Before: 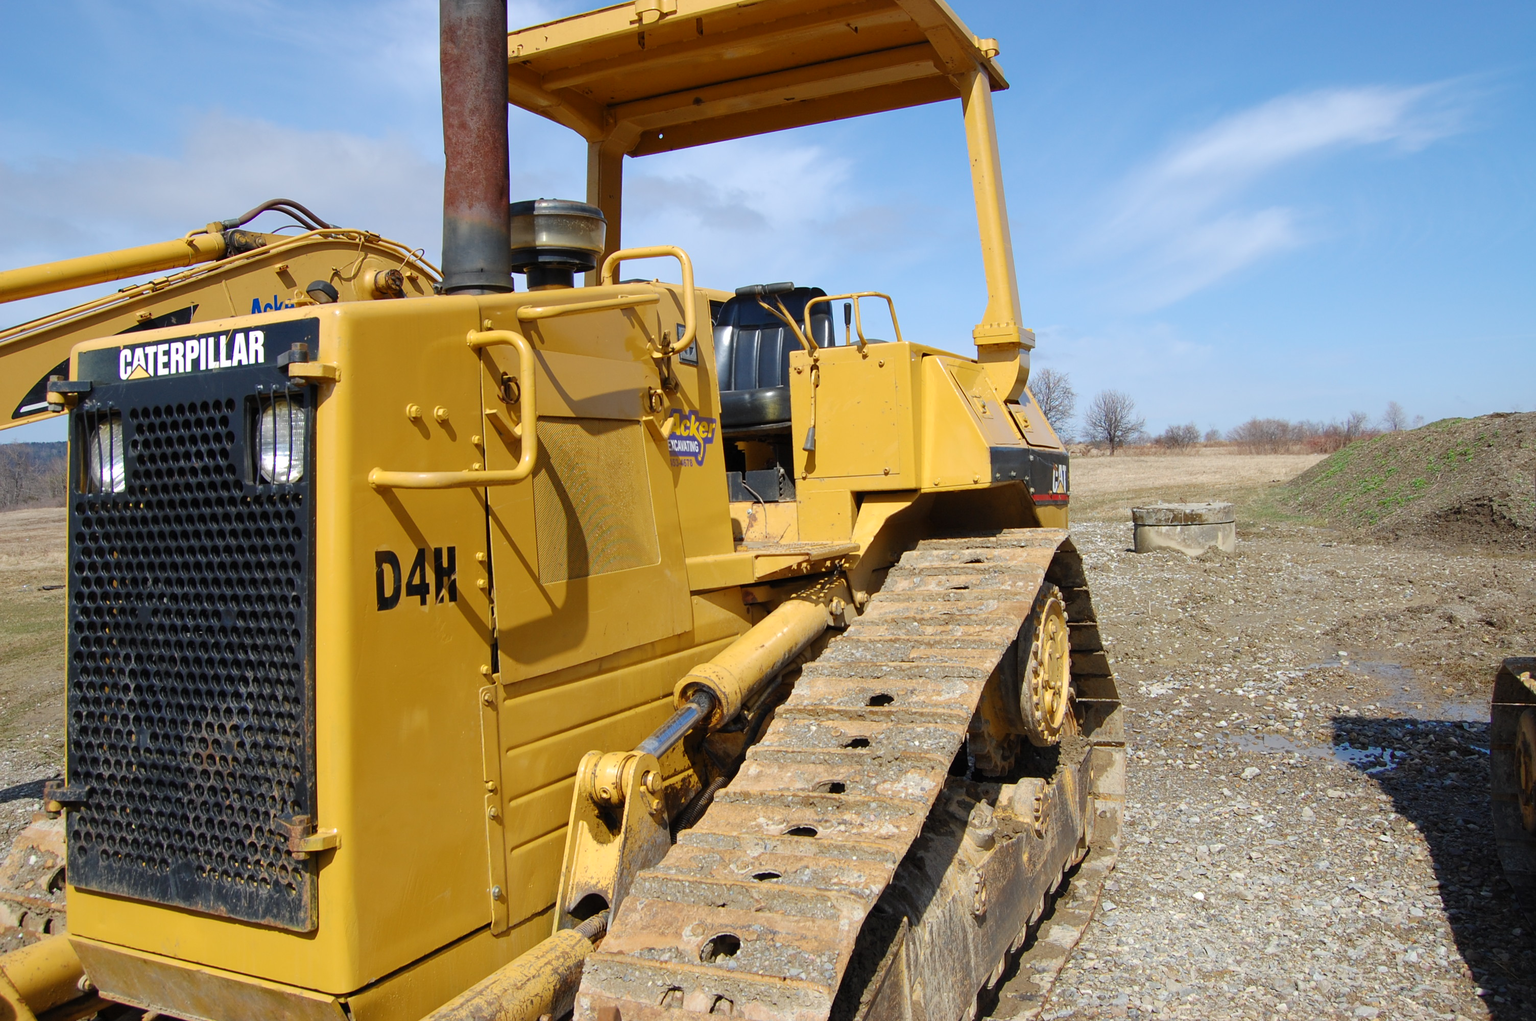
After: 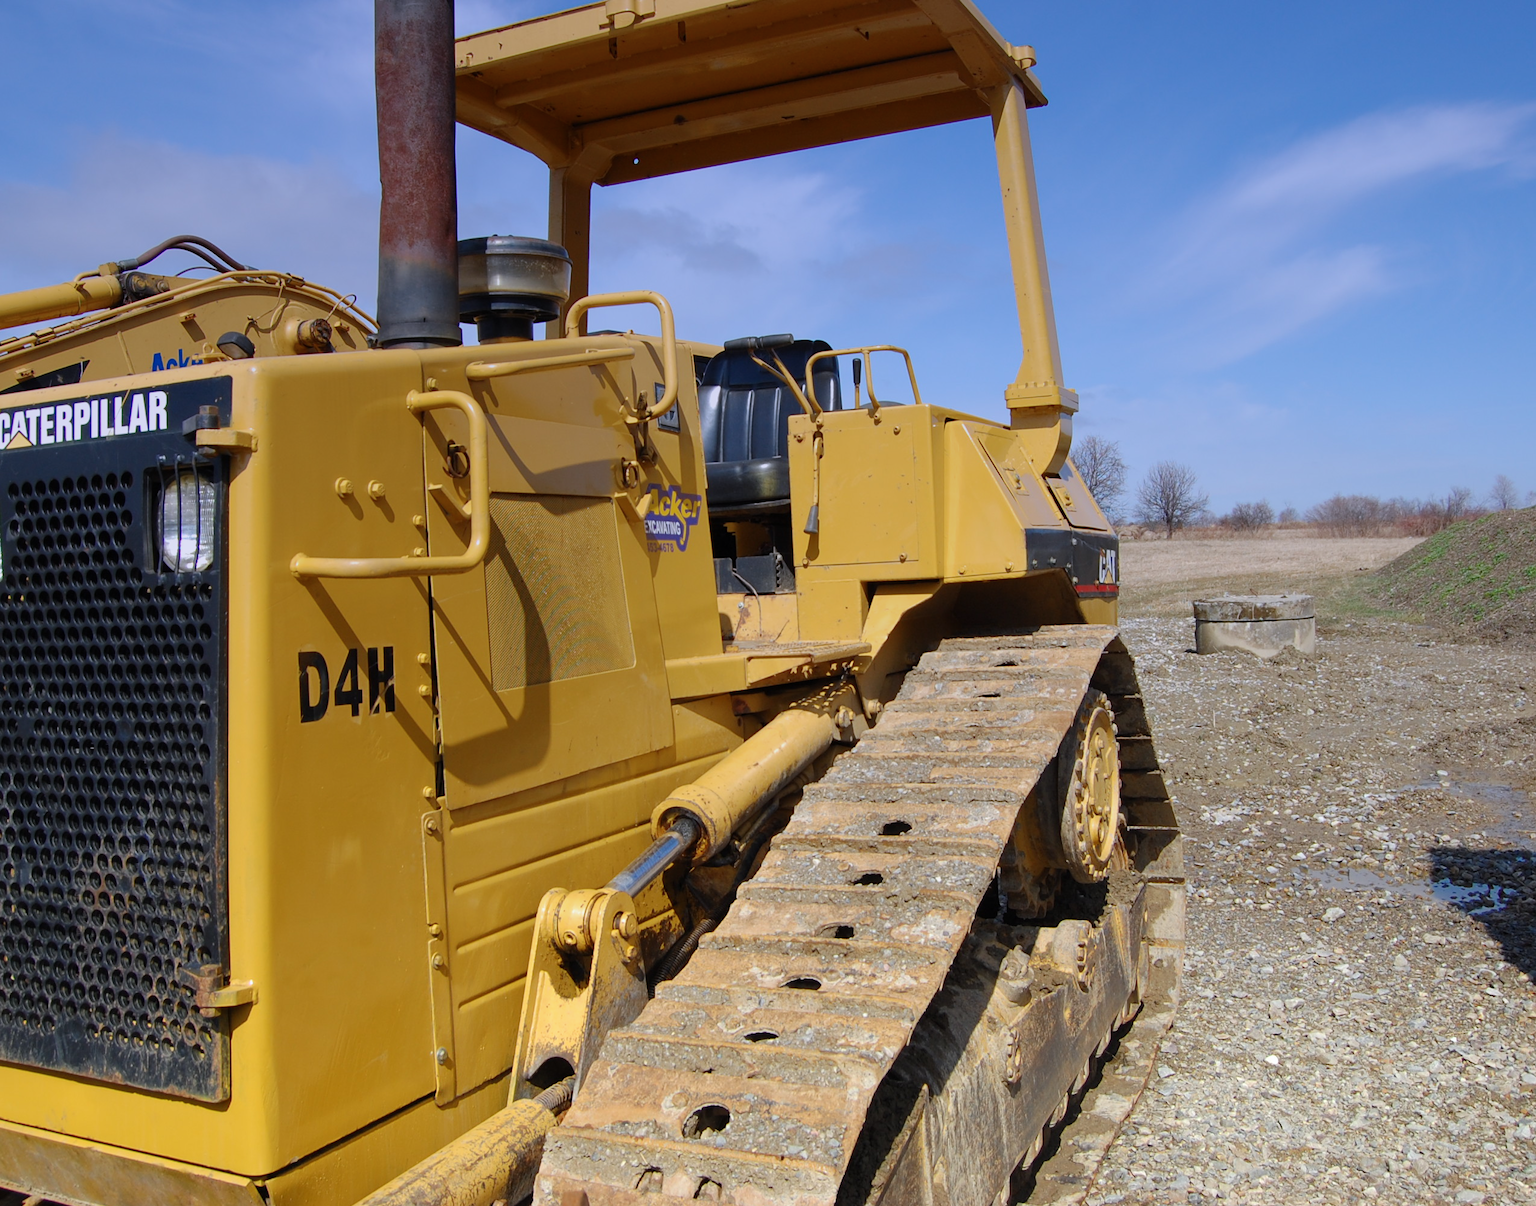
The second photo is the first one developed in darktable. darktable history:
crop: left 8.026%, right 7.374%
graduated density: hue 238.83°, saturation 50%
